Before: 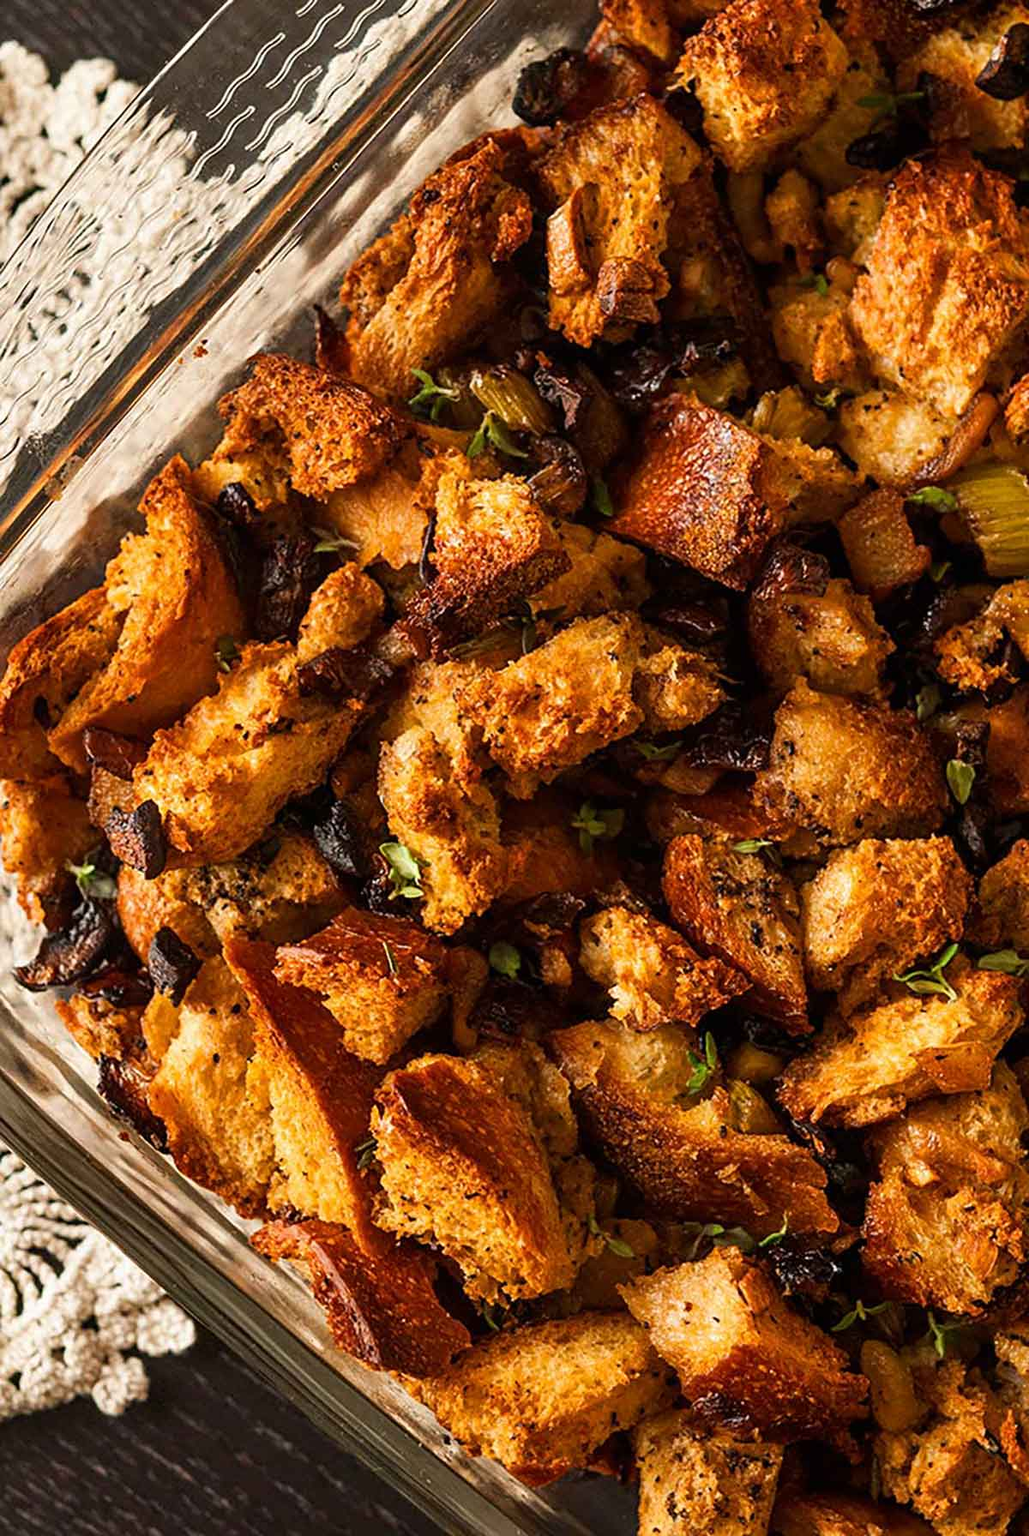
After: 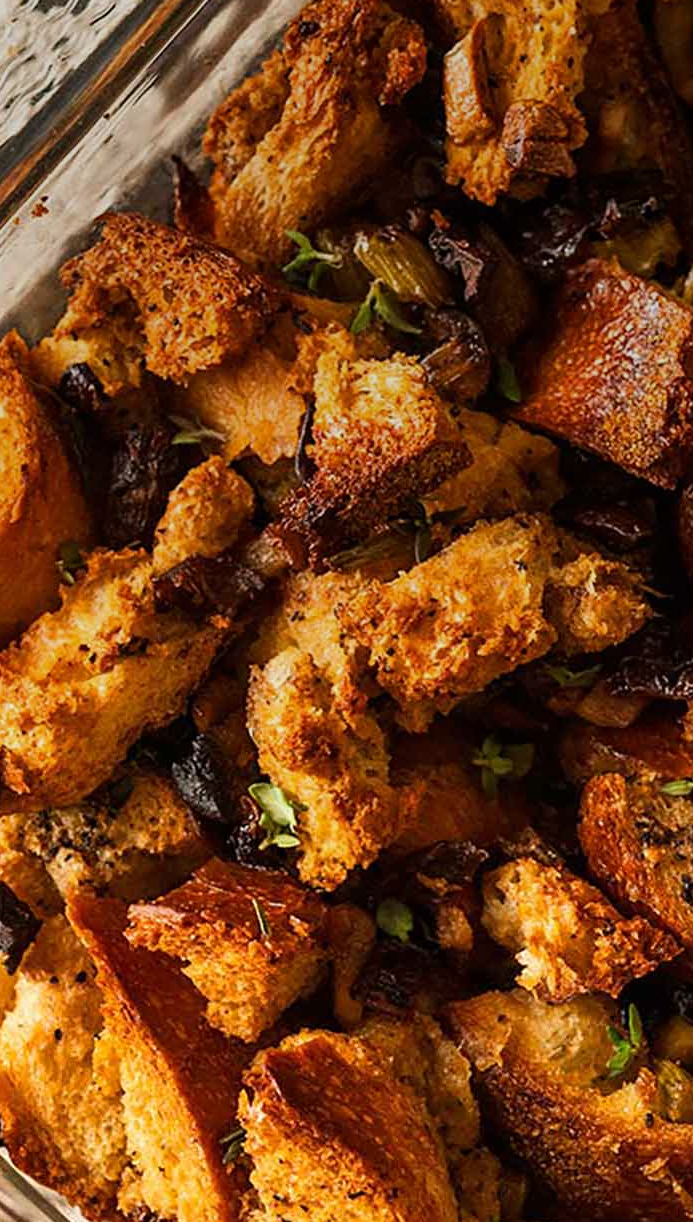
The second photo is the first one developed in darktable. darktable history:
crop: left 16.202%, top 11.208%, right 26.045%, bottom 20.557%
graduated density: on, module defaults
